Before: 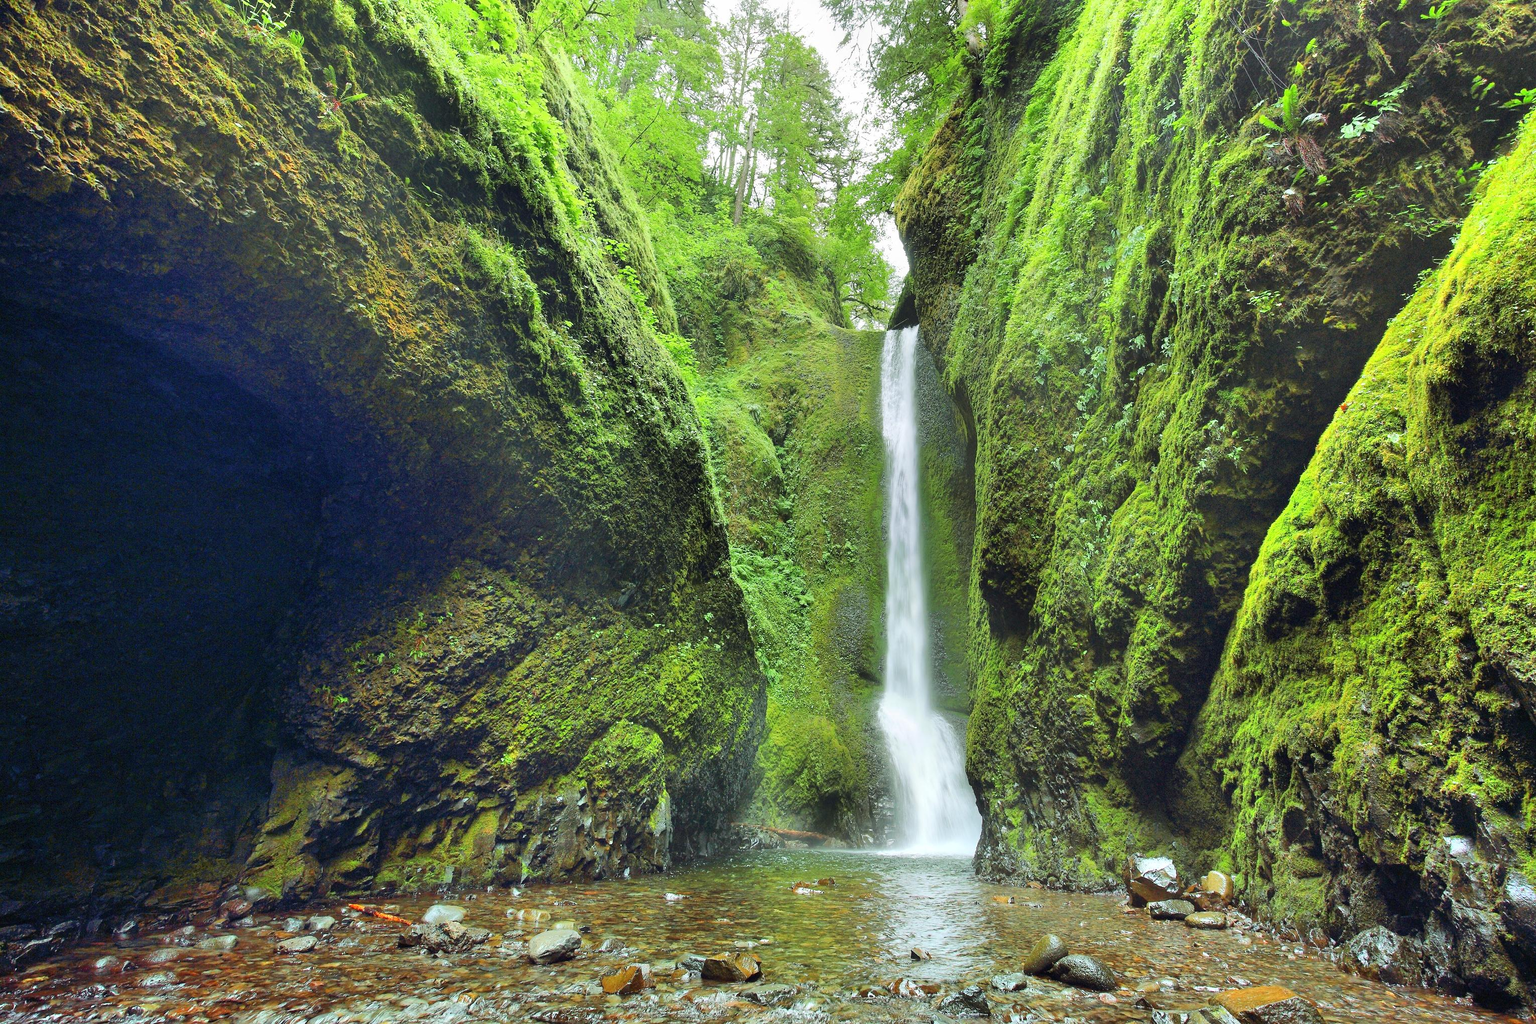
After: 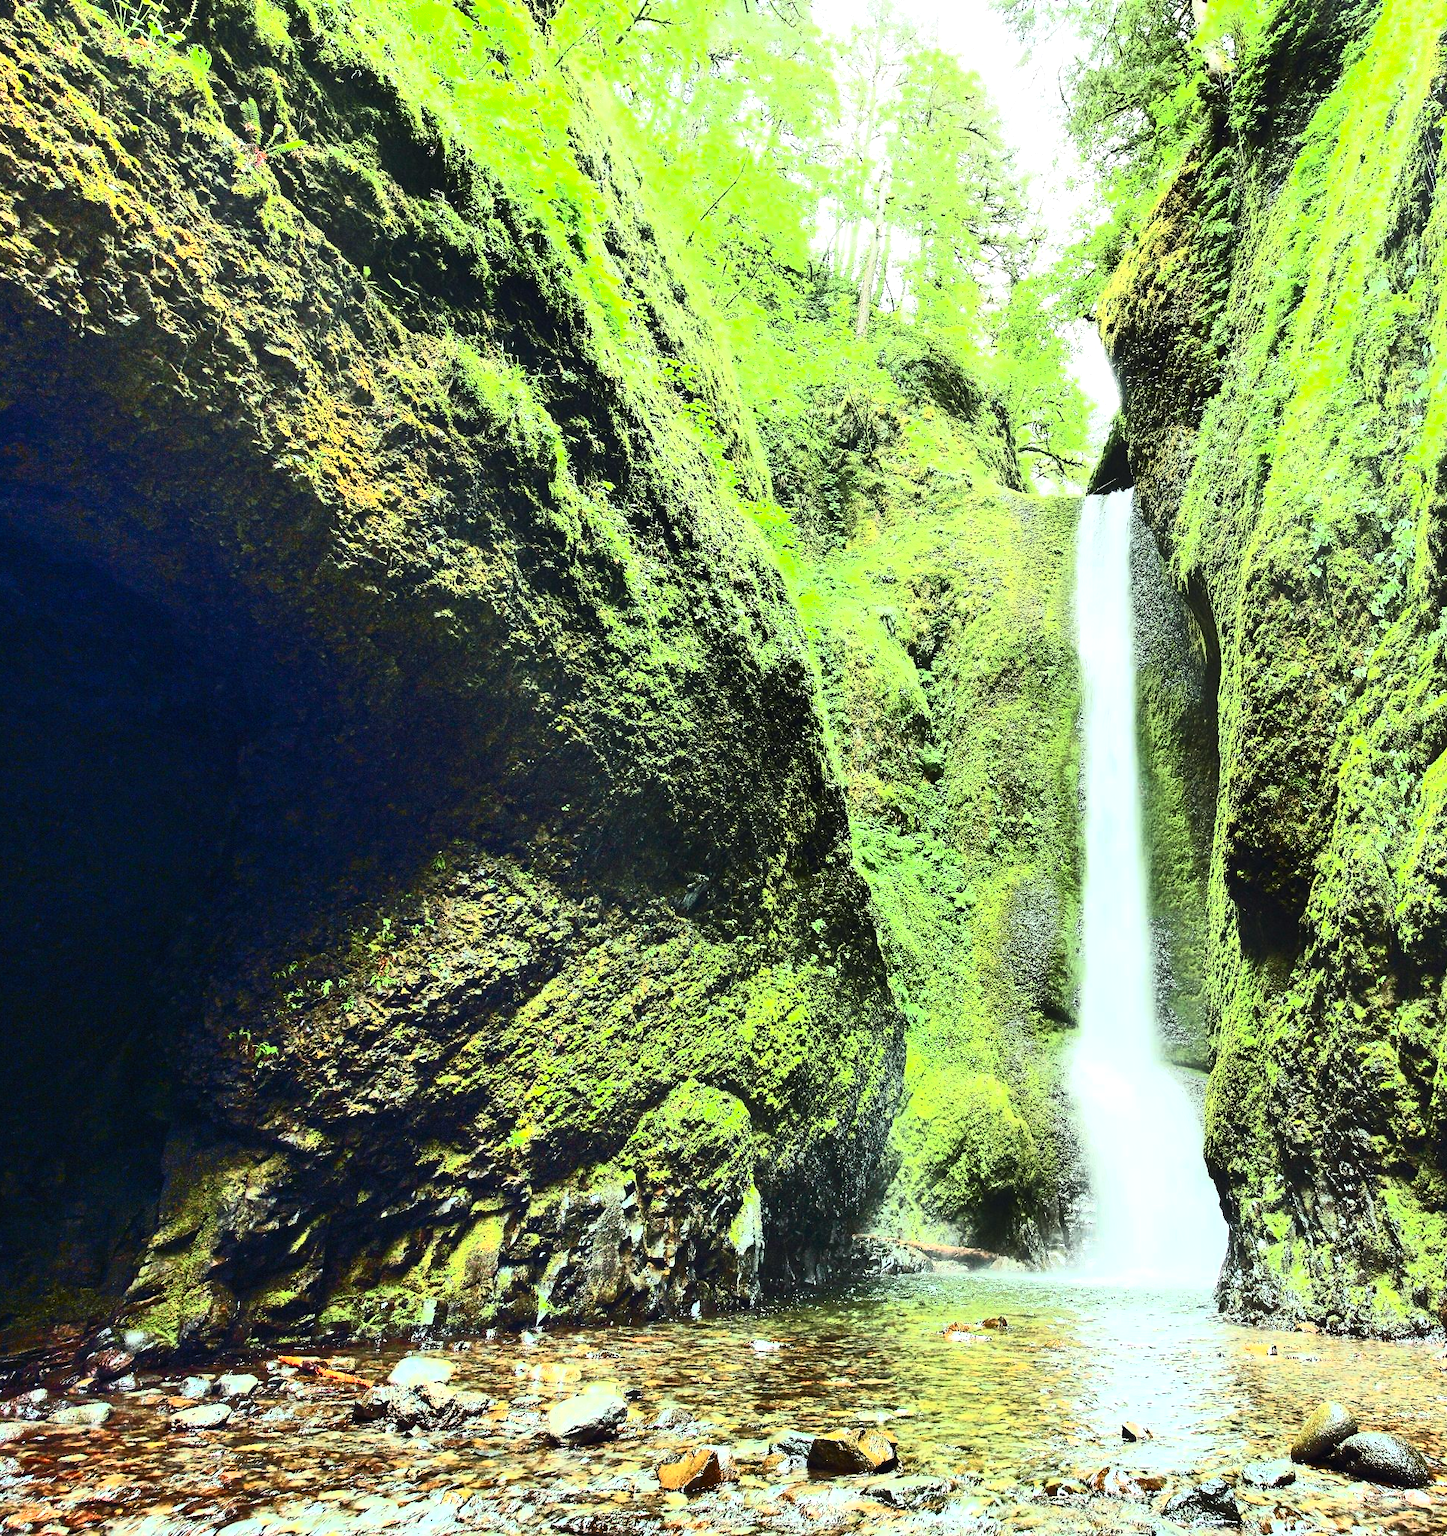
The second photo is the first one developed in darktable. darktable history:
crop: left 10.644%, right 26.528%
contrast brightness saturation: contrast 0.62, brightness 0.34, saturation 0.14
tone equalizer: -8 EV -0.75 EV, -7 EV -0.7 EV, -6 EV -0.6 EV, -5 EV -0.4 EV, -3 EV 0.4 EV, -2 EV 0.6 EV, -1 EV 0.7 EV, +0 EV 0.75 EV, edges refinement/feathering 500, mask exposure compensation -1.57 EV, preserve details no
